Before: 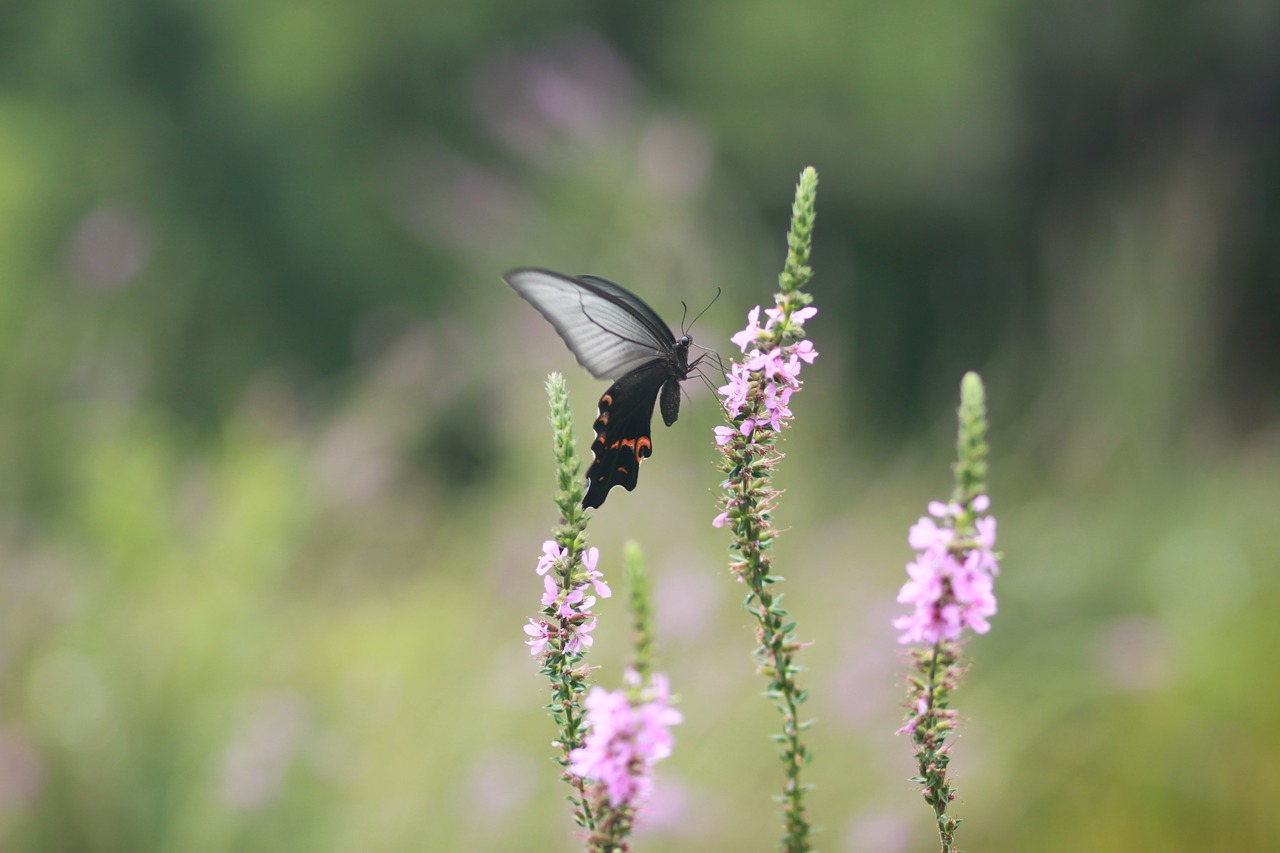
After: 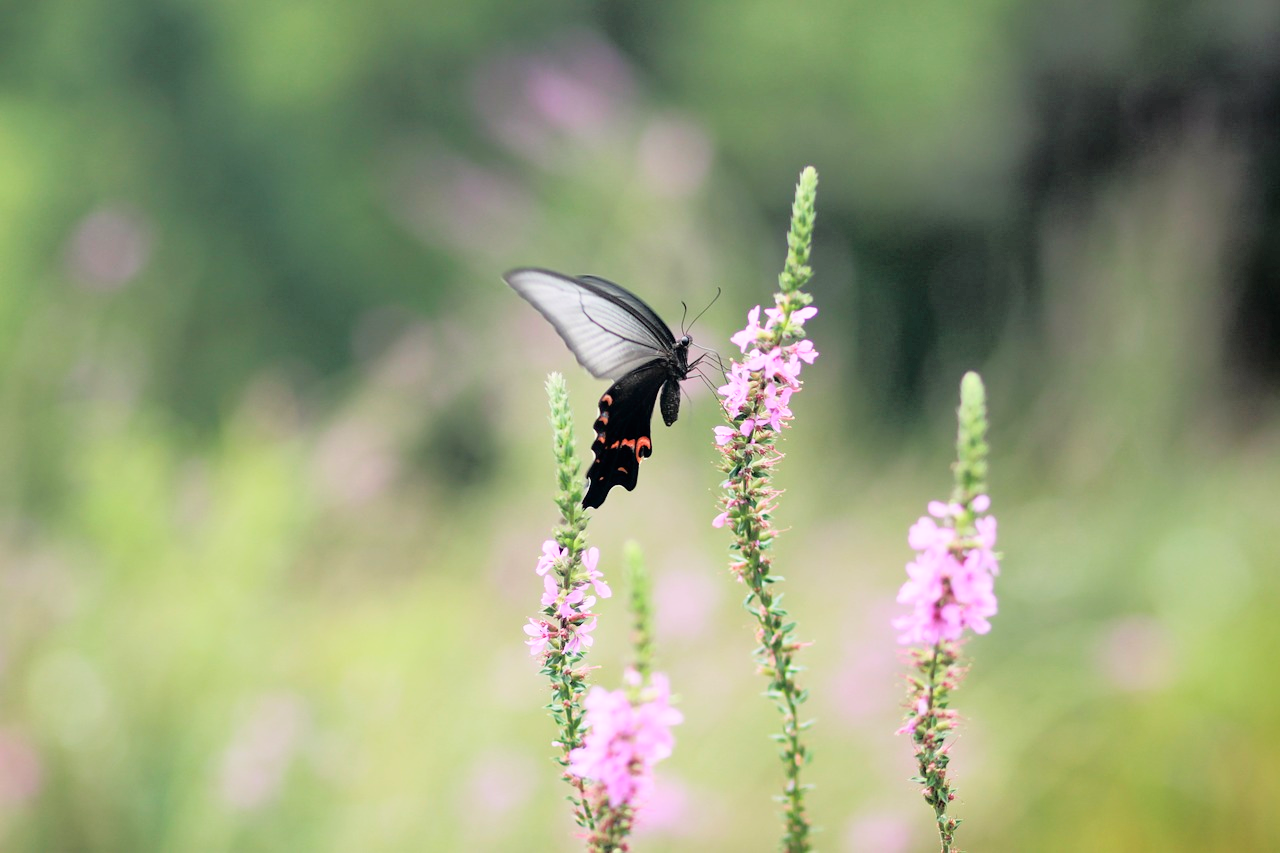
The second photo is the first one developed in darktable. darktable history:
tone curve: curves: ch0 [(0, 0) (0.126, 0.061) (0.362, 0.382) (0.498, 0.498) (0.706, 0.712) (1, 1)]; ch1 [(0, 0) (0.5, 0.505) (0.55, 0.578) (1, 1)]; ch2 [(0, 0) (0.44, 0.424) (0.489, 0.483) (0.537, 0.538) (1, 1)], color space Lab, independent channels, preserve colors none
filmic rgb: black relative exposure -3.86 EV, white relative exposure 3.48 EV, hardness 2.63, contrast 1.103
exposure: black level correction 0, exposure 0.7 EV, compensate highlight preservation false
